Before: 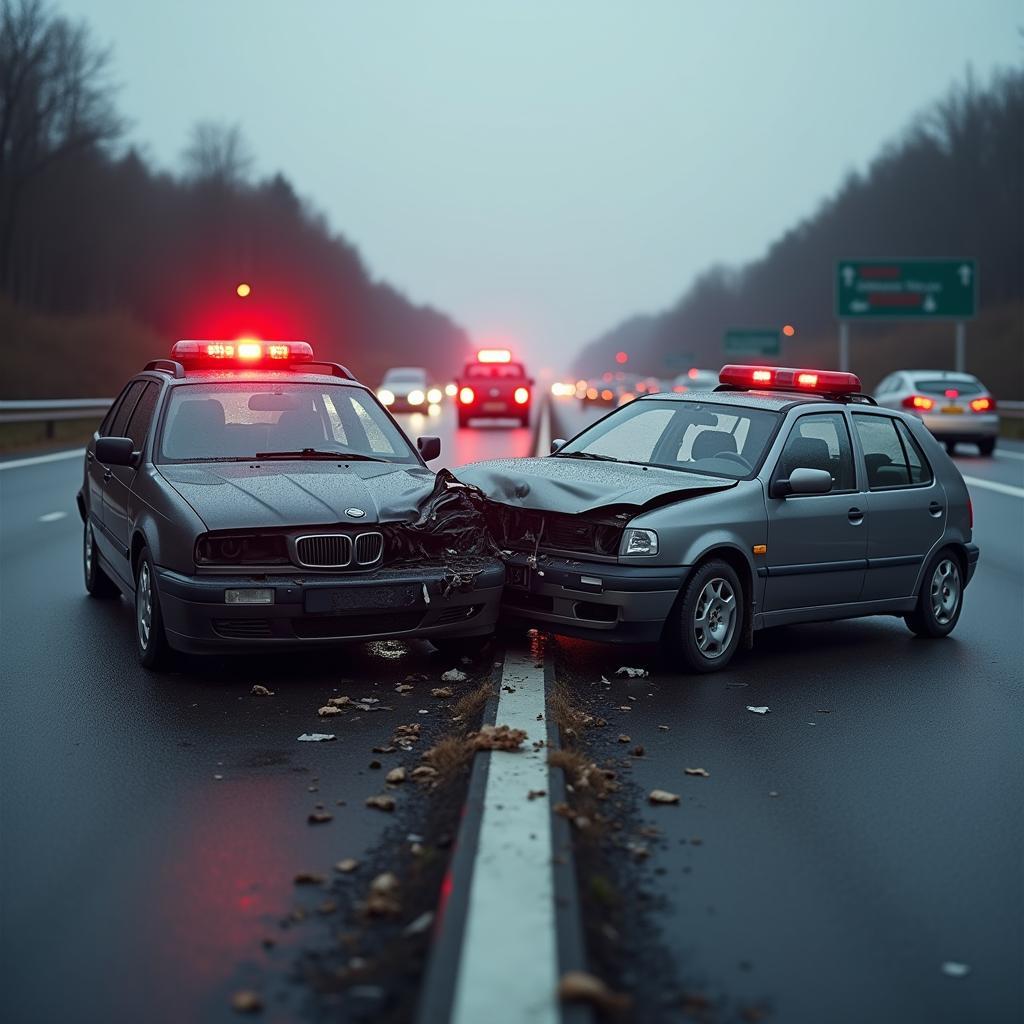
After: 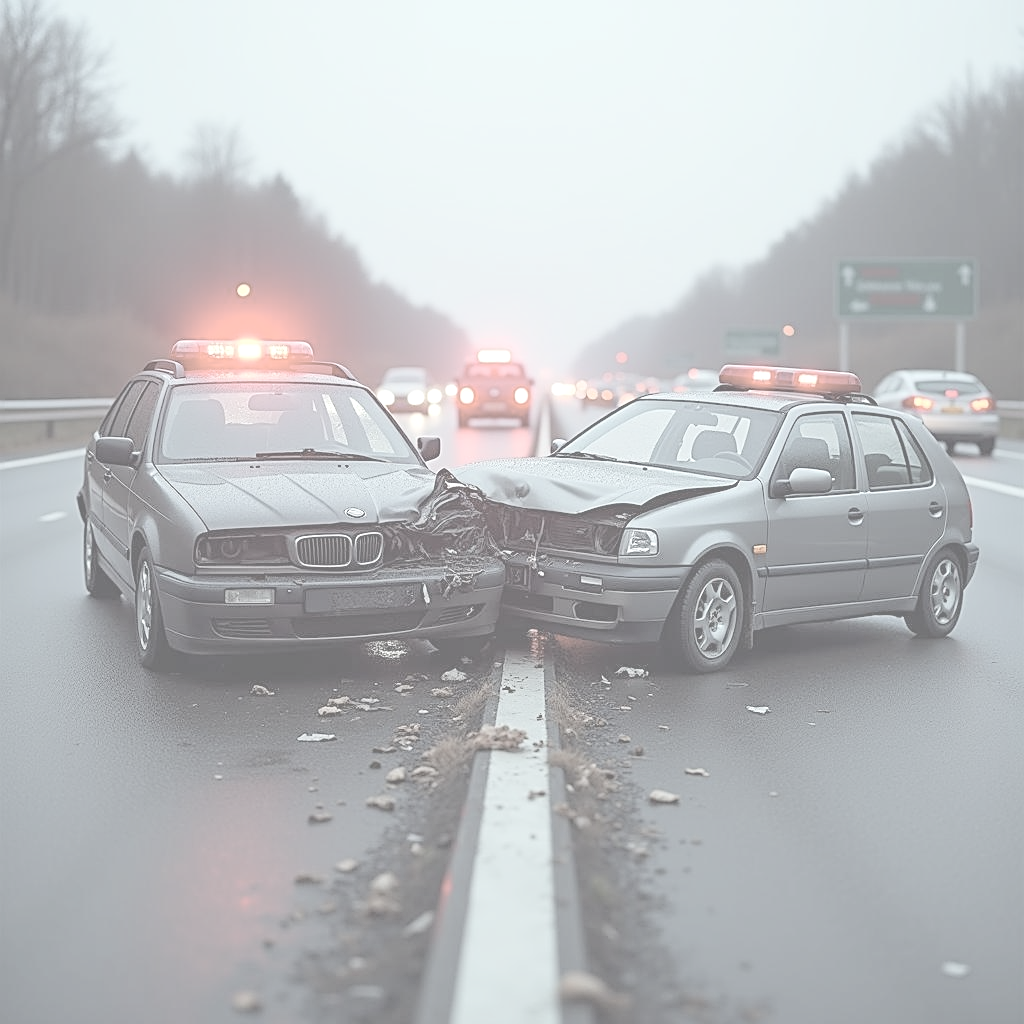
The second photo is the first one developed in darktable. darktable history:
exposure: black level correction 0, exposure 1.096 EV, compensate highlight preservation false
contrast brightness saturation: contrast -0.305, brightness 0.763, saturation -0.784
sharpen: on, module defaults
